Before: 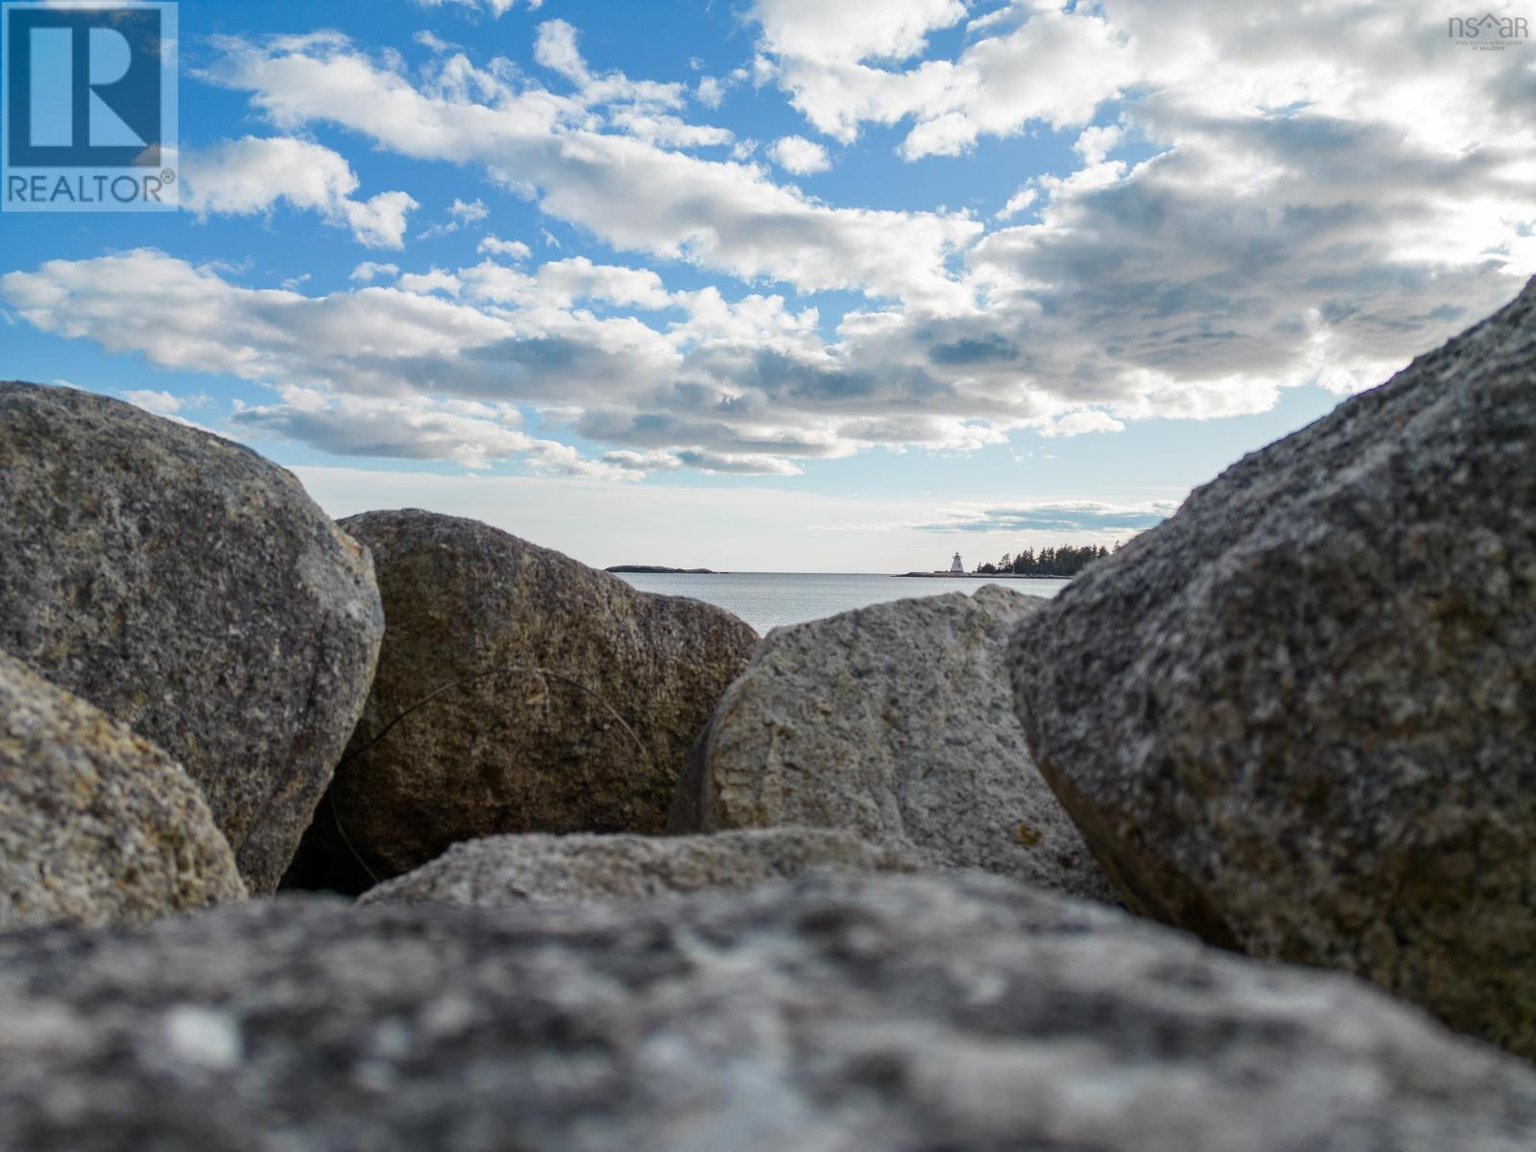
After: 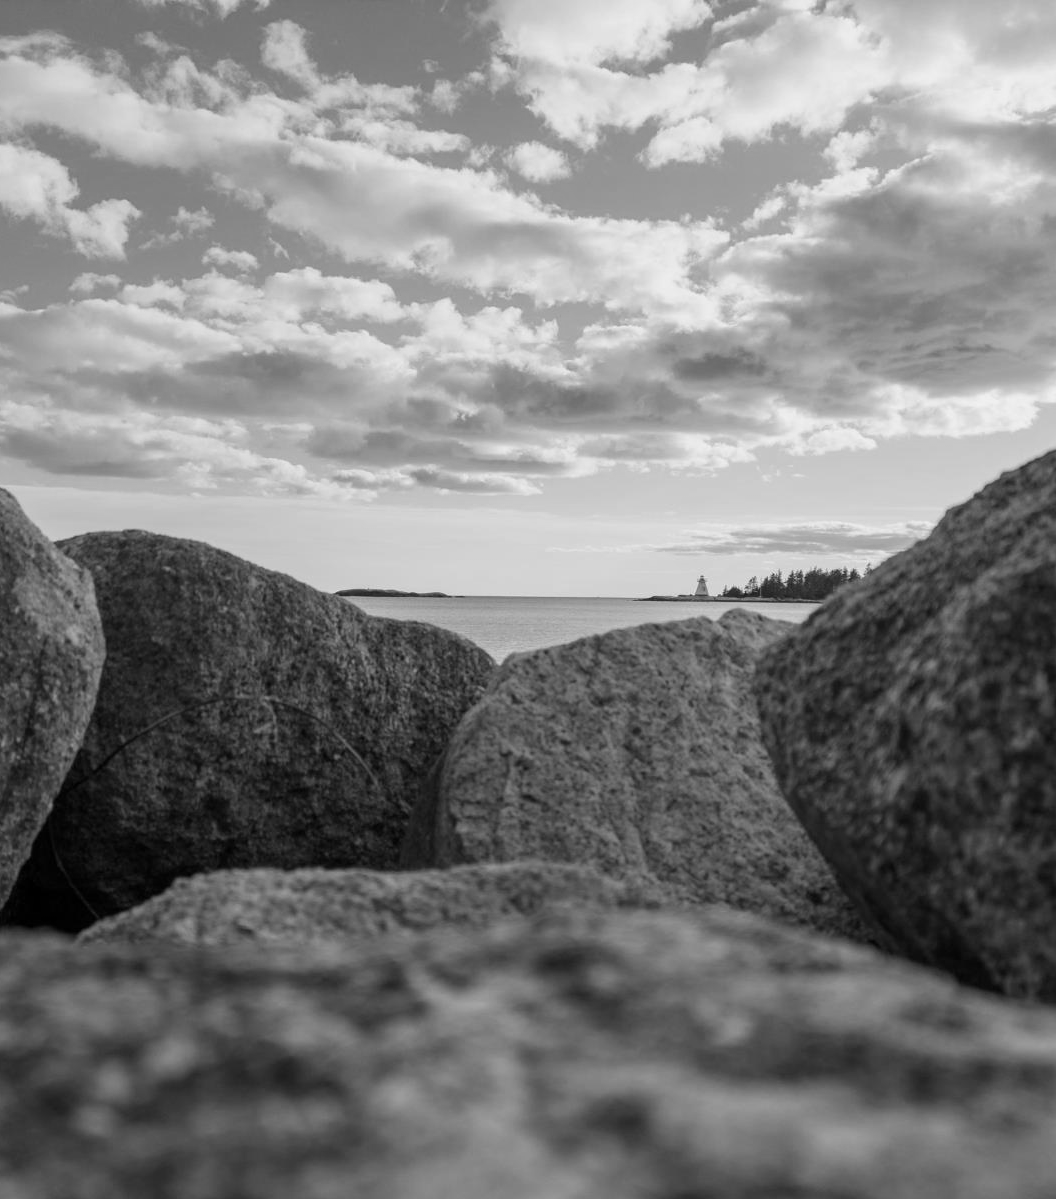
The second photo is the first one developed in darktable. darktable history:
monochrome: a 73.58, b 64.21
crop and rotate: left 18.442%, right 15.508%
